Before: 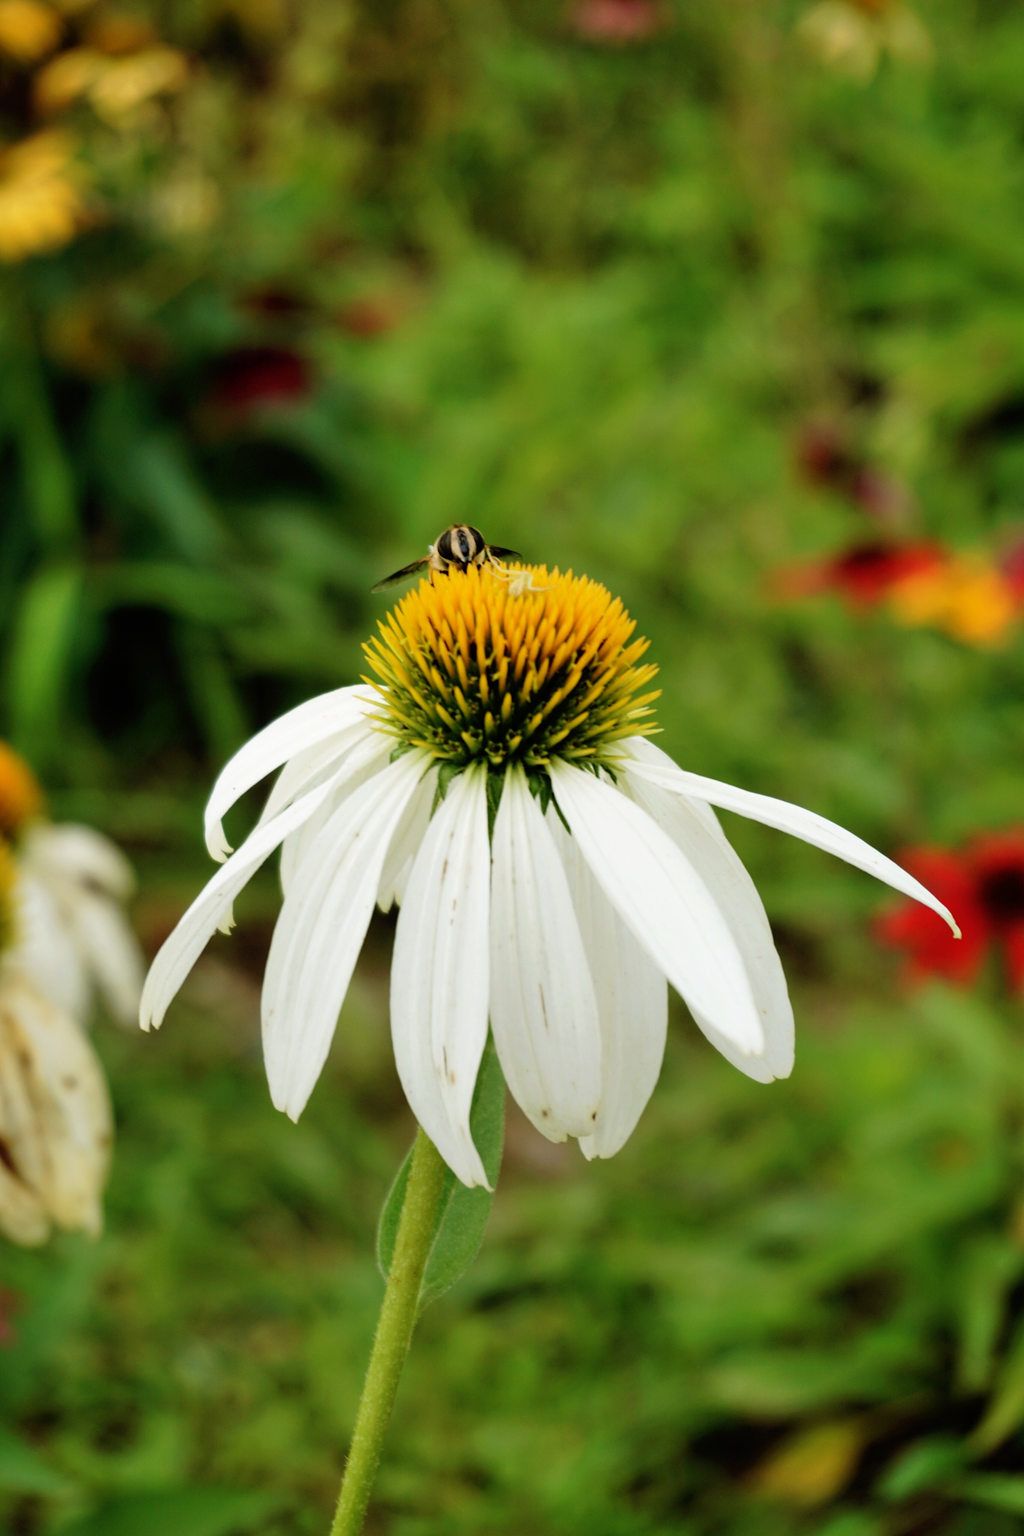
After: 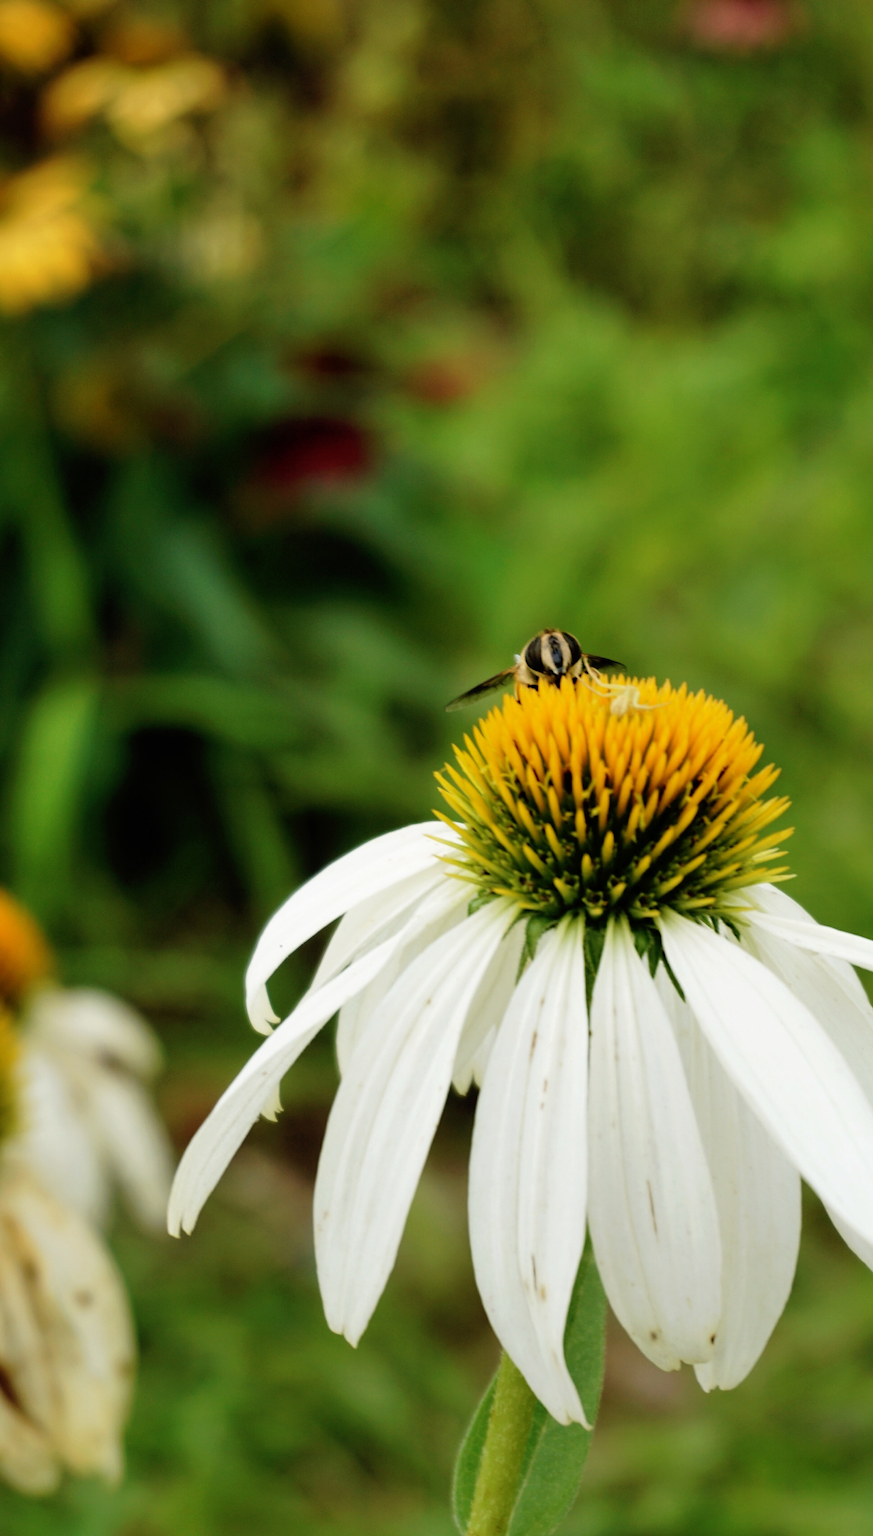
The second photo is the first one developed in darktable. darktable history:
crop: right 28.885%, bottom 16.626%
sharpen: radius 5.325, amount 0.312, threshold 26.433
